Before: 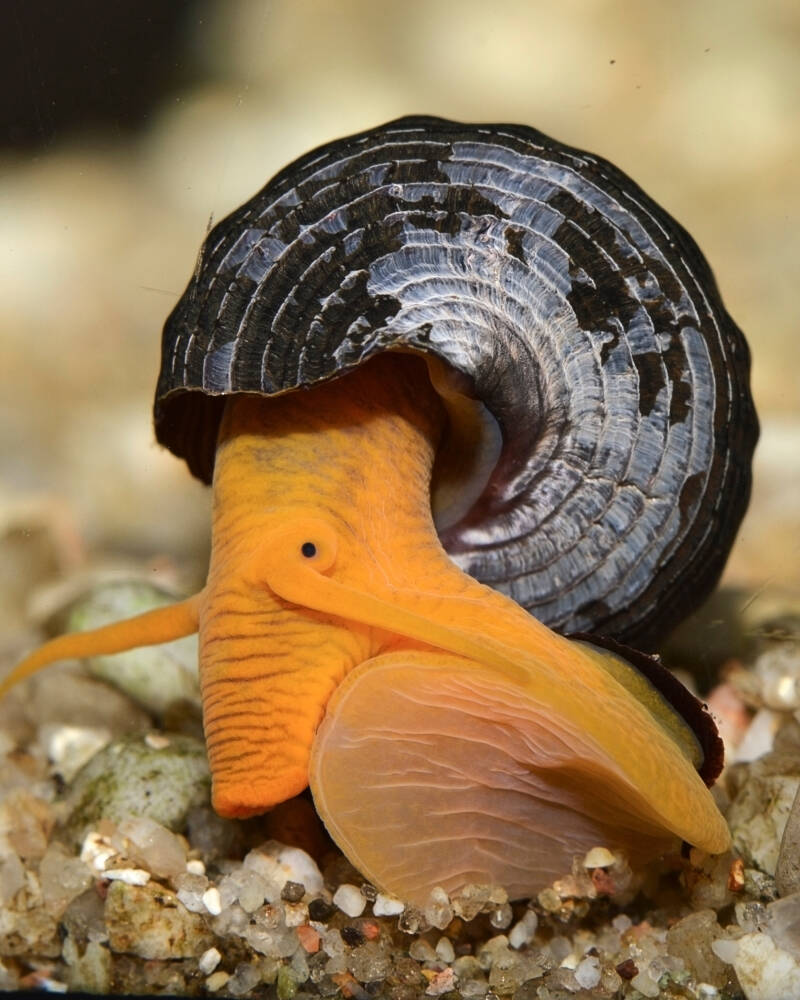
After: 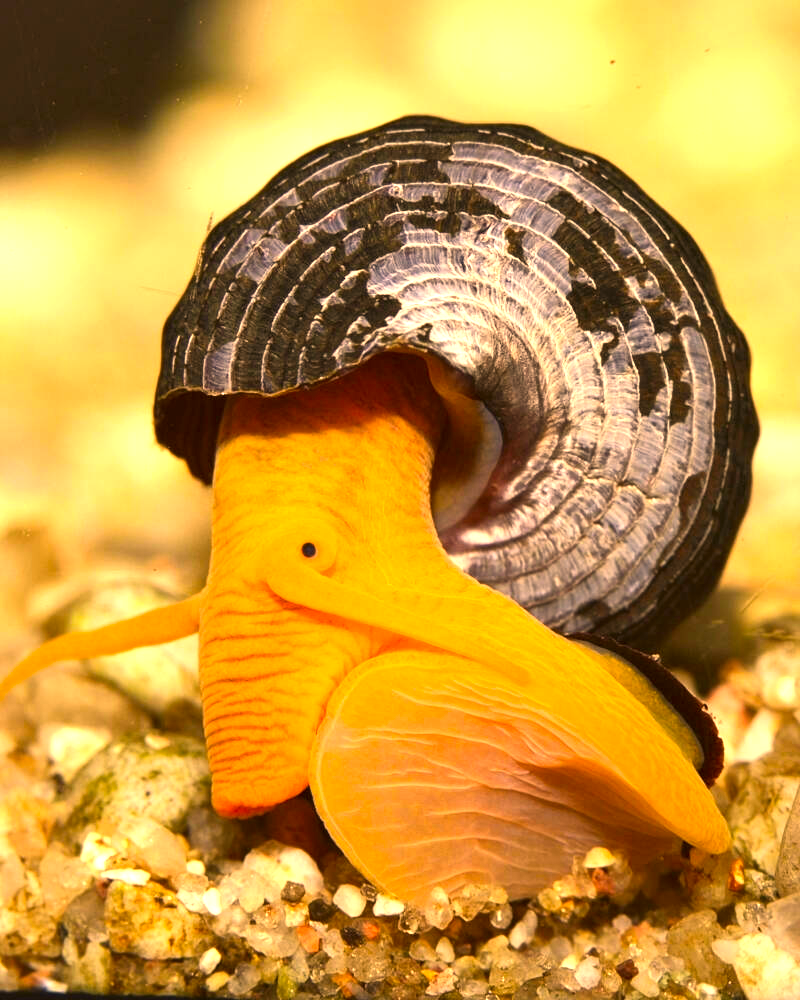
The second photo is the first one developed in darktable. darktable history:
color correction: highlights a* 18.24, highlights b* 35.46, shadows a* 1.89, shadows b* 5.9, saturation 1.03
exposure: black level correction 0, exposure 1.101 EV, compensate highlight preservation false
